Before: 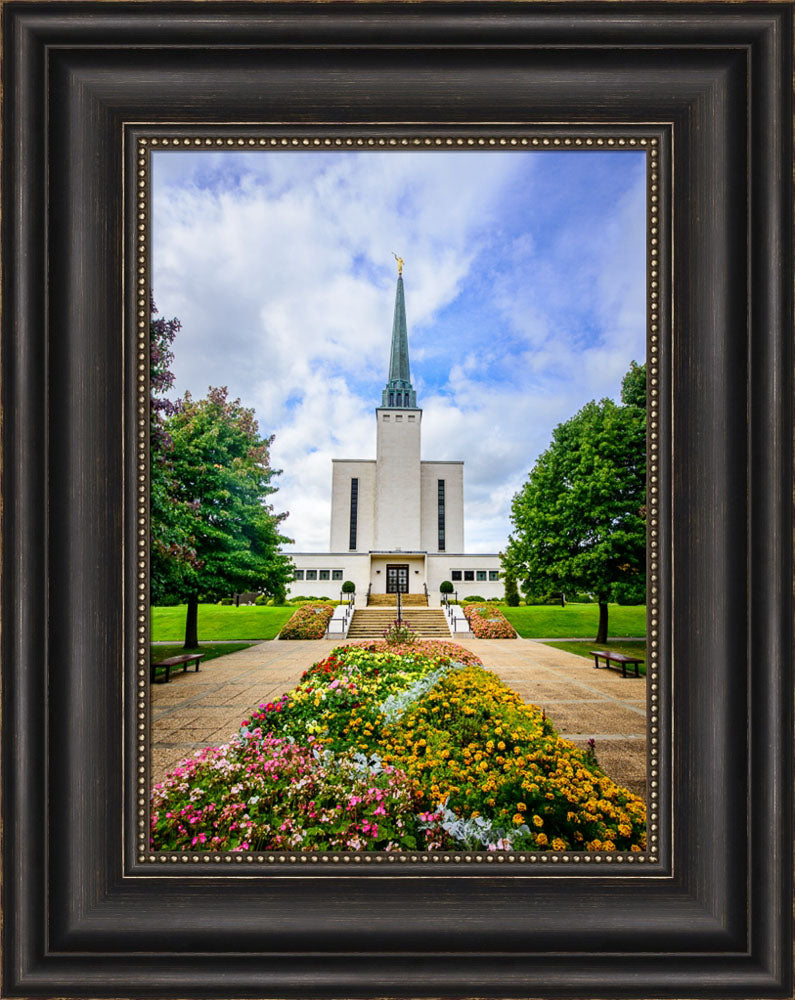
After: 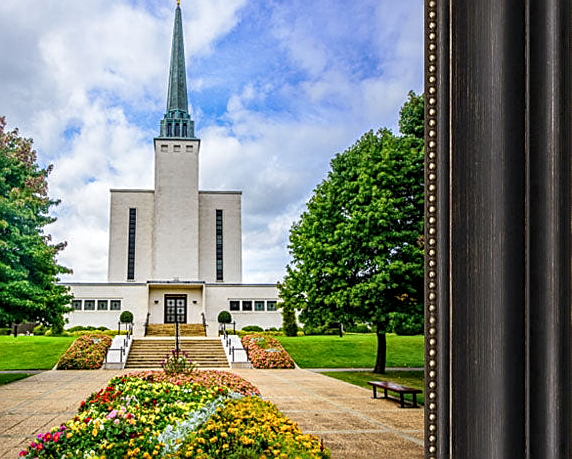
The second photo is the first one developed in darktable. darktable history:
crop and rotate: left 27.938%, top 27.046%, bottom 27.046%
sharpen: on, module defaults
local contrast: on, module defaults
rotate and perspective: automatic cropping original format, crop left 0, crop top 0
